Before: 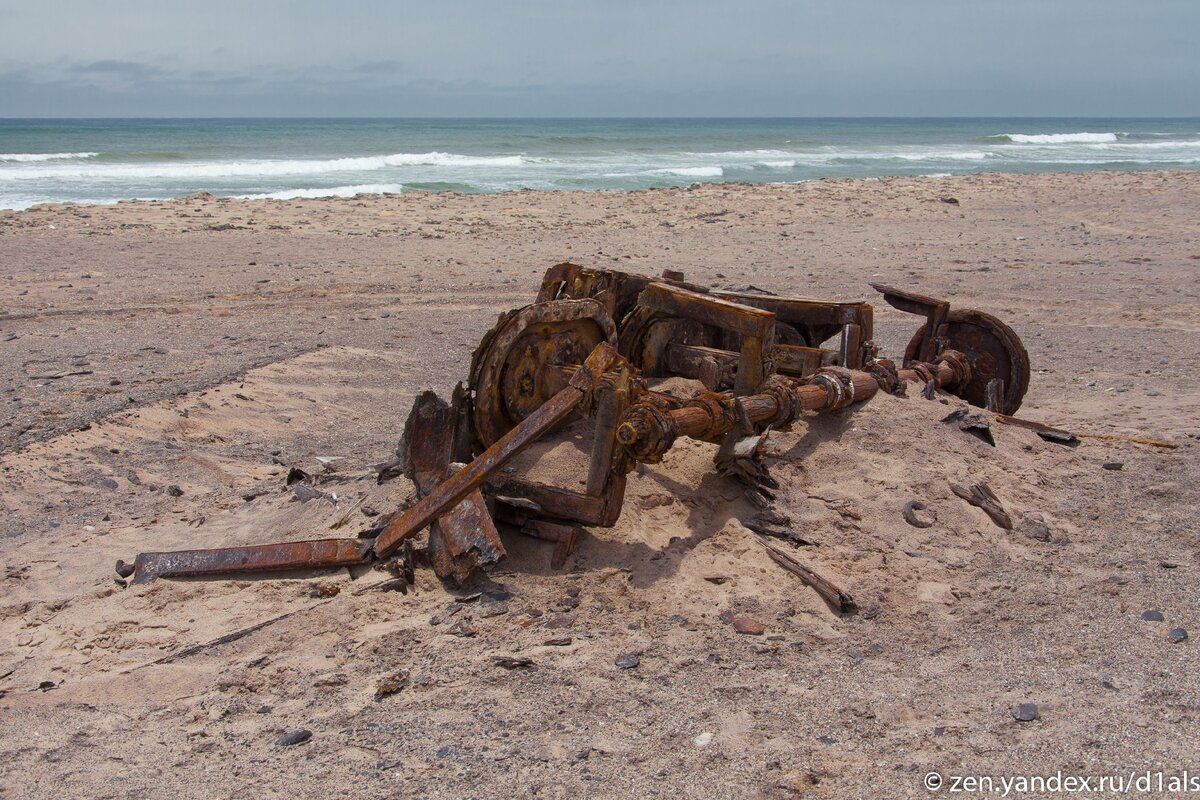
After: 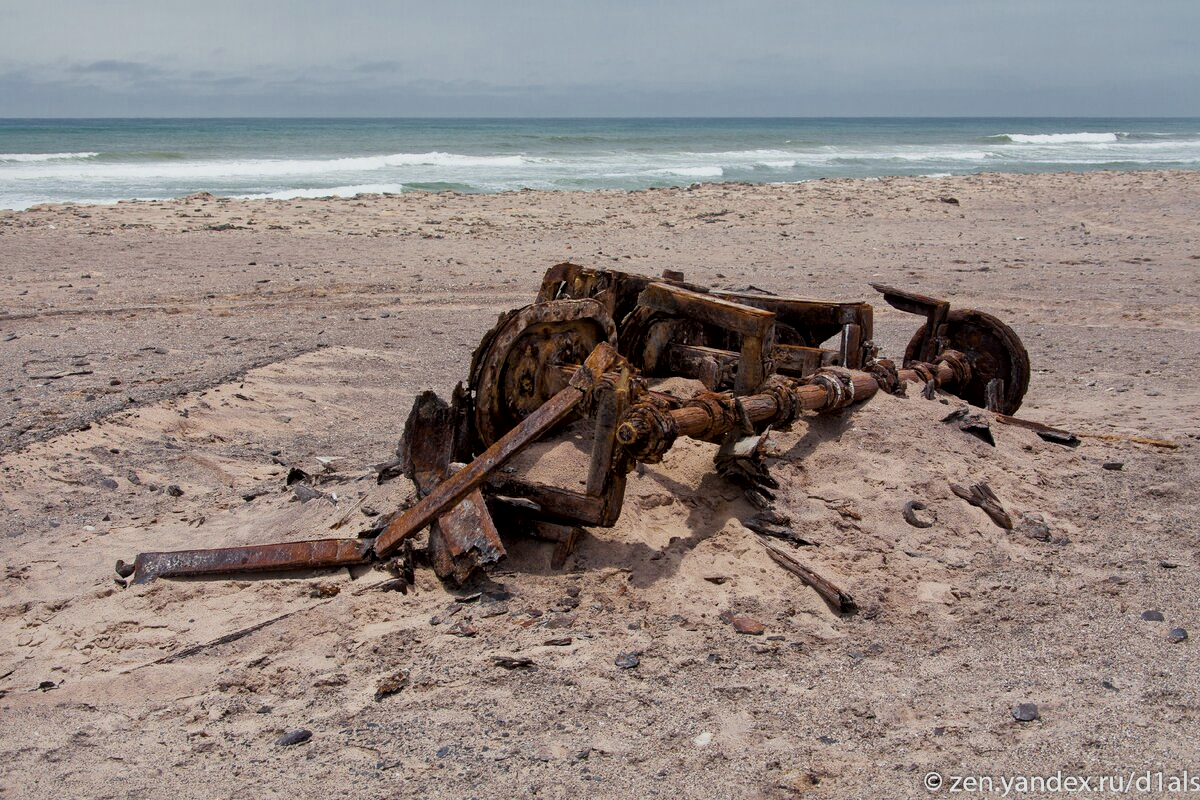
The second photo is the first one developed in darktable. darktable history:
filmic rgb: black relative exposure -7.32 EV, white relative exposure 5.09 EV, hardness 3.2
local contrast: mode bilateral grid, contrast 20, coarseness 50, detail 159%, midtone range 0.2
exposure: exposure 0.2 EV, compensate highlight preservation false
